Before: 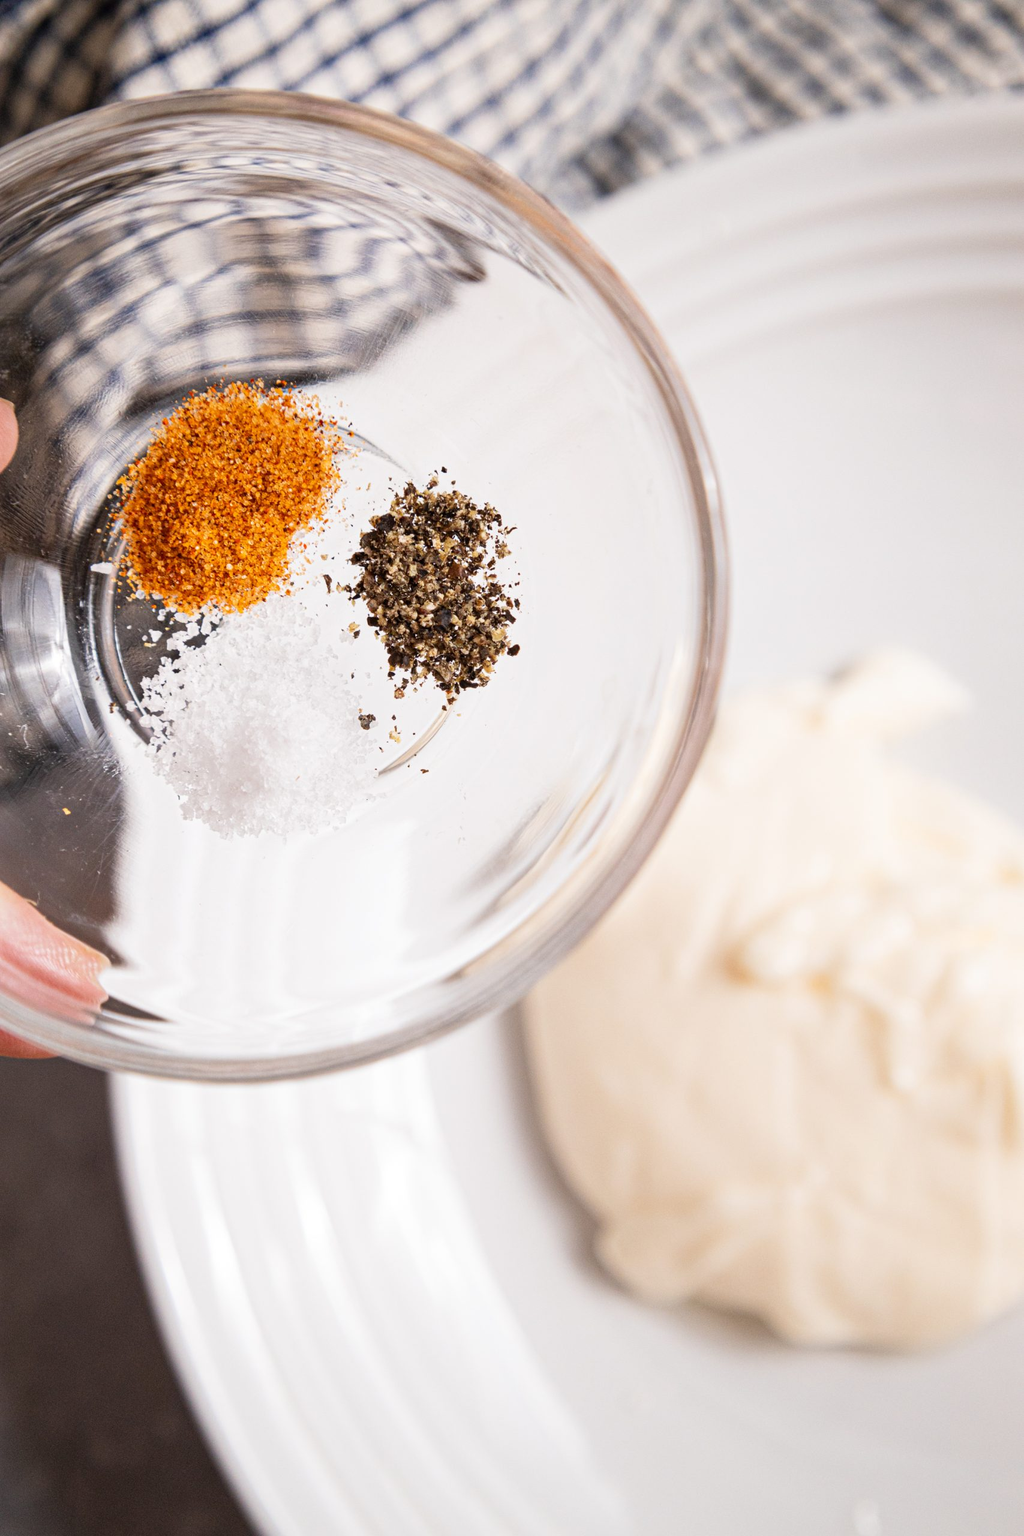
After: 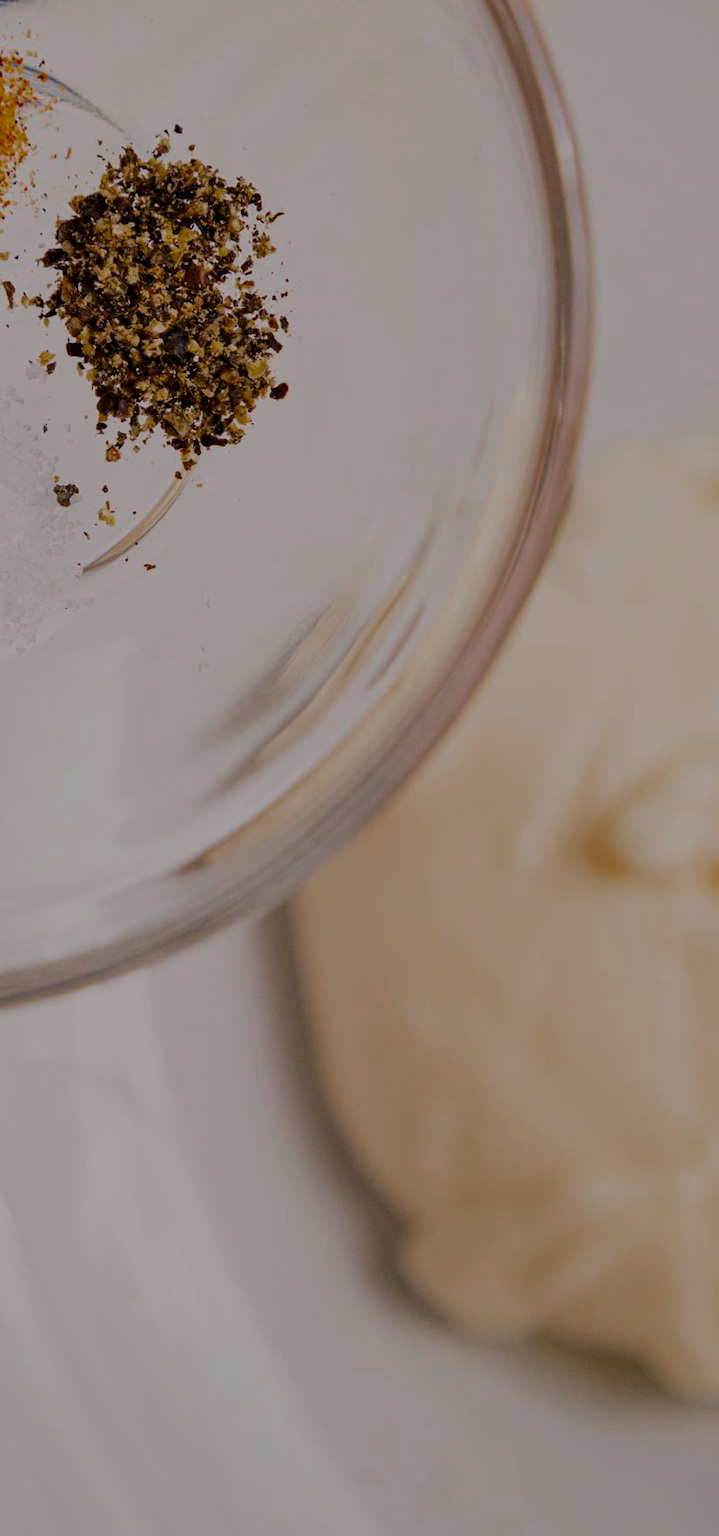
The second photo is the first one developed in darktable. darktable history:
local contrast: highlights 101%, shadows 101%, detail 119%, midtone range 0.2
crop: left 31.41%, top 24.815%, right 20.247%, bottom 6.343%
tone equalizer: -8 EV -1.96 EV, -7 EV -1.96 EV, -6 EV -1.97 EV, -5 EV -1.97 EV, -4 EV -1.99 EV, -3 EV -1.99 EV, -2 EV -1.98 EV, -1 EV -1.6 EV, +0 EV -1.97 EV
color balance rgb: shadows lift › chroma 2.013%, shadows lift › hue 215°, highlights gain › luminance 6.873%, highlights gain › chroma 0.998%, highlights gain › hue 48.18°, linear chroma grading › global chroma 14.993%, perceptual saturation grading › global saturation 30.457%, global vibrance 20%
exposure: exposure 0.405 EV, compensate exposure bias true, compensate highlight preservation false
color zones: curves: ch0 [(0.004, 0.306) (0.107, 0.448) (0.252, 0.656) (0.41, 0.398) (0.595, 0.515) (0.768, 0.628)]; ch1 [(0.07, 0.323) (0.151, 0.452) (0.252, 0.608) (0.346, 0.221) (0.463, 0.189) (0.61, 0.368) (0.735, 0.395) (0.921, 0.412)]; ch2 [(0, 0.476) (0.132, 0.512) (0.243, 0.512) (0.397, 0.48) (0.522, 0.376) (0.634, 0.536) (0.761, 0.46)], mix -136.79%
velvia: strength 21.66%
